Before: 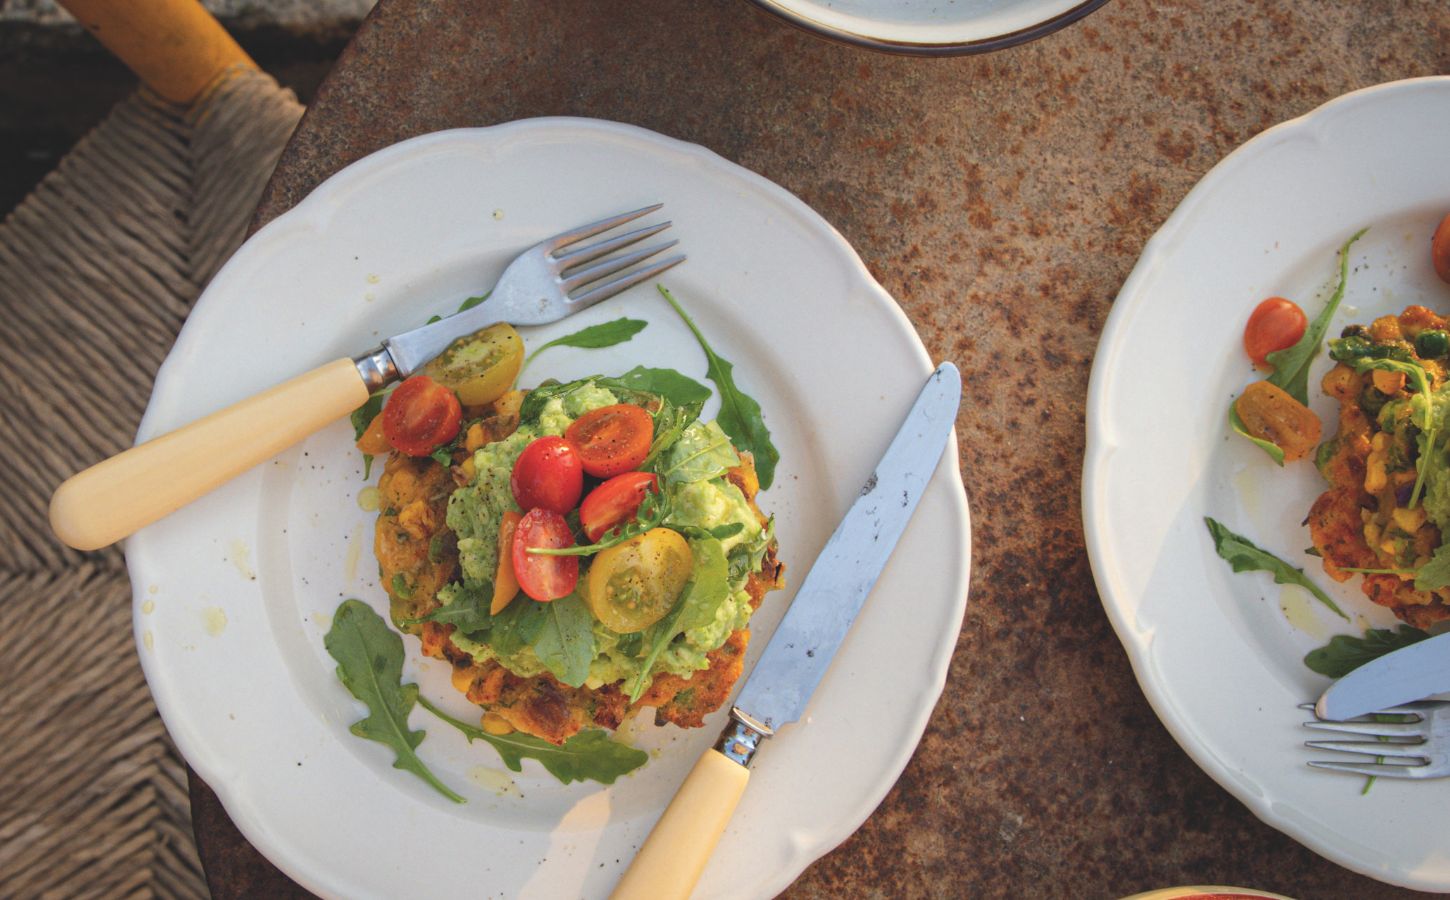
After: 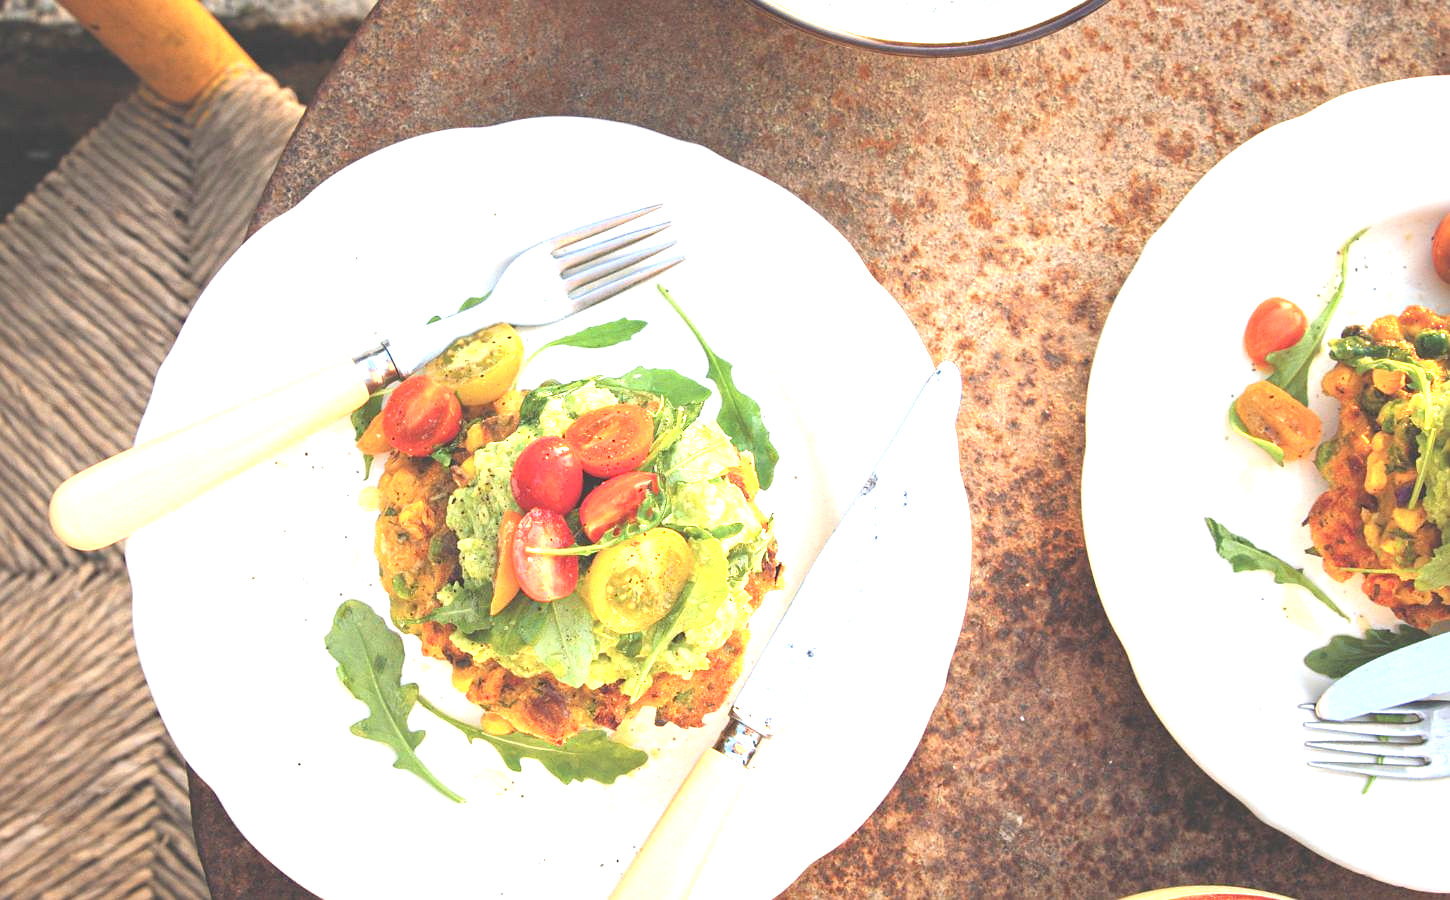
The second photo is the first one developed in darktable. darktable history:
sharpen: radius 1.028
exposure: black level correction 0, exposure 1.74 EV, compensate highlight preservation false
